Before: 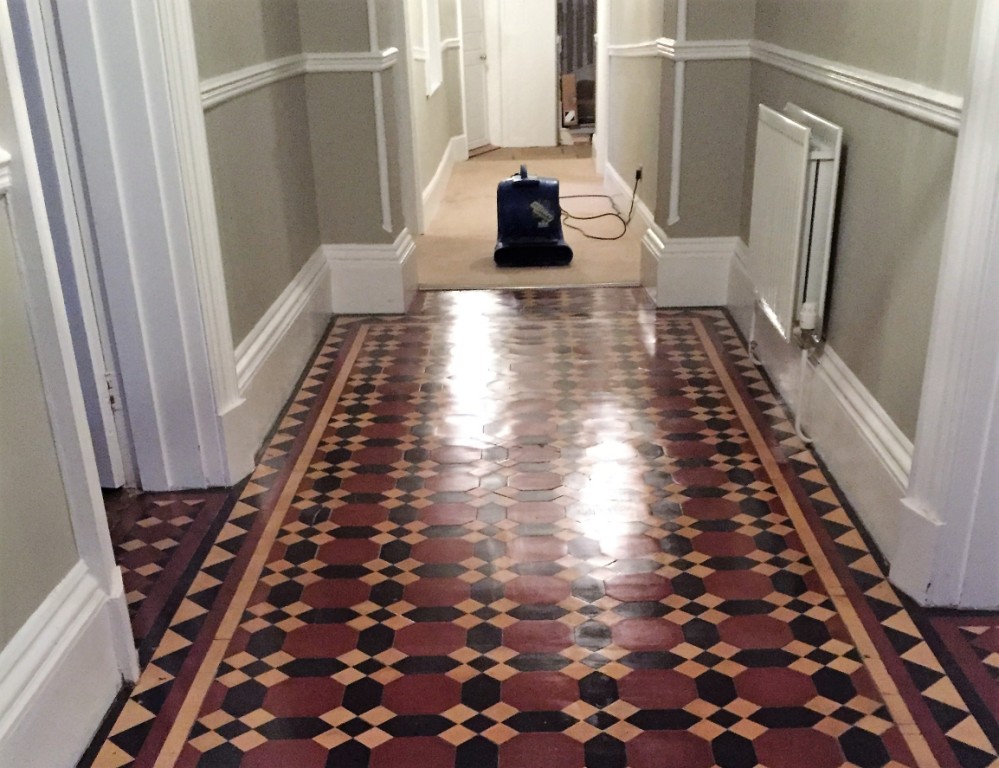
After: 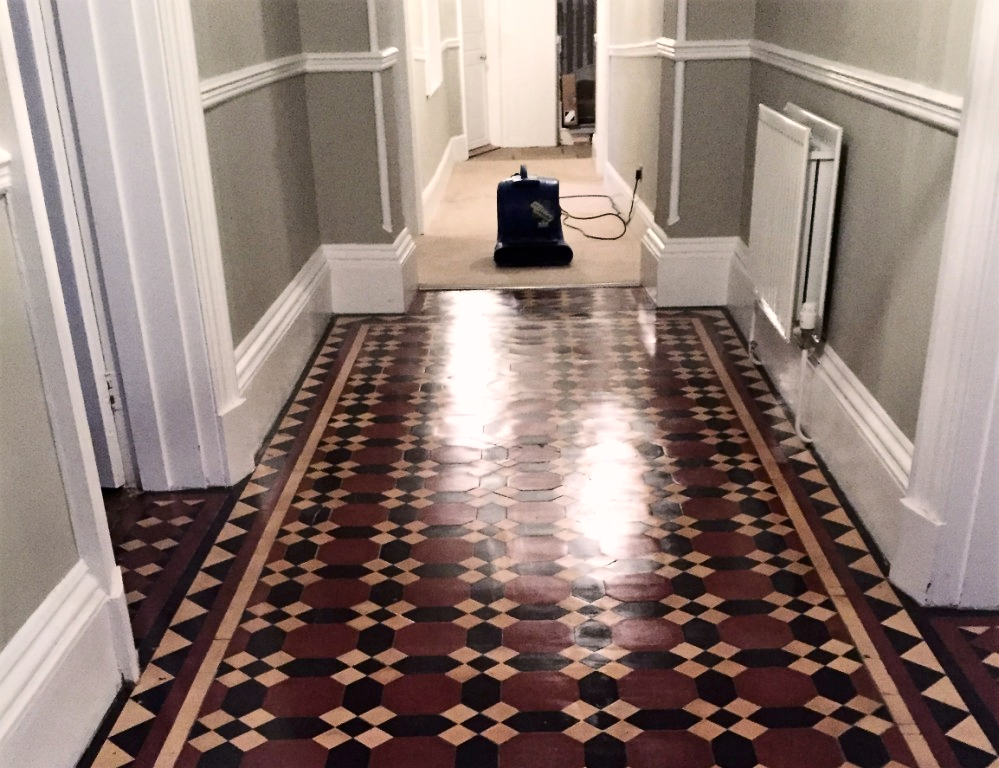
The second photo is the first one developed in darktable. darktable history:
color correction: highlights a* 3.22, highlights b* 1.93, saturation 1.19
white balance: red 1, blue 1
contrast brightness saturation: contrast 0.25, saturation -0.31
